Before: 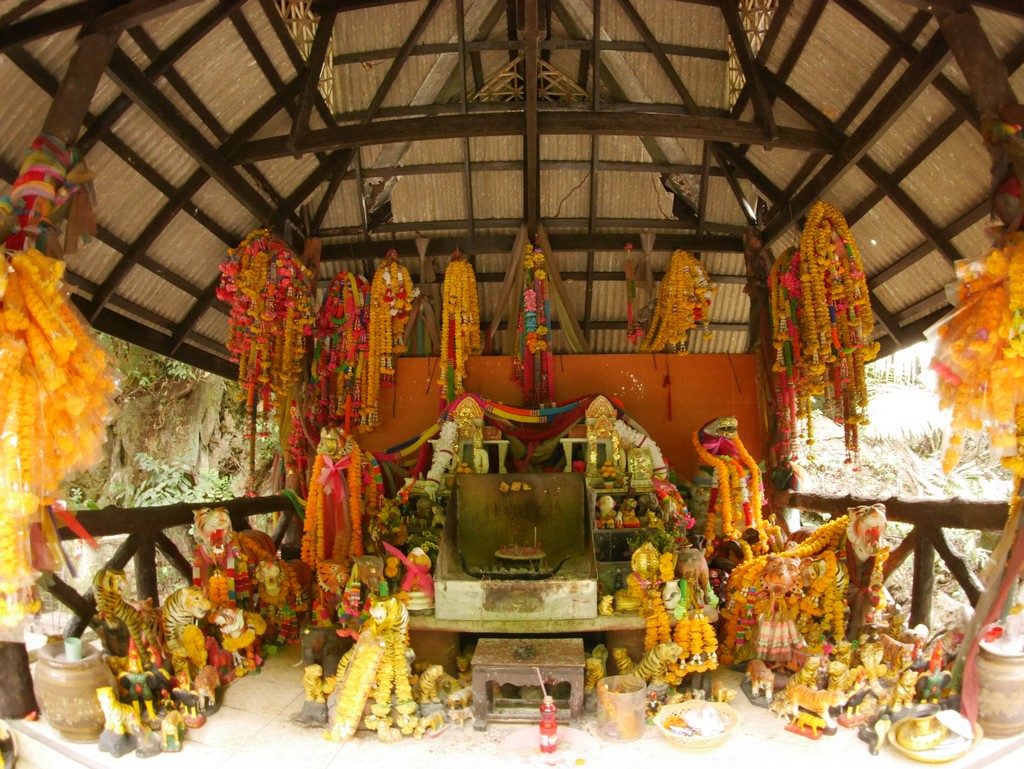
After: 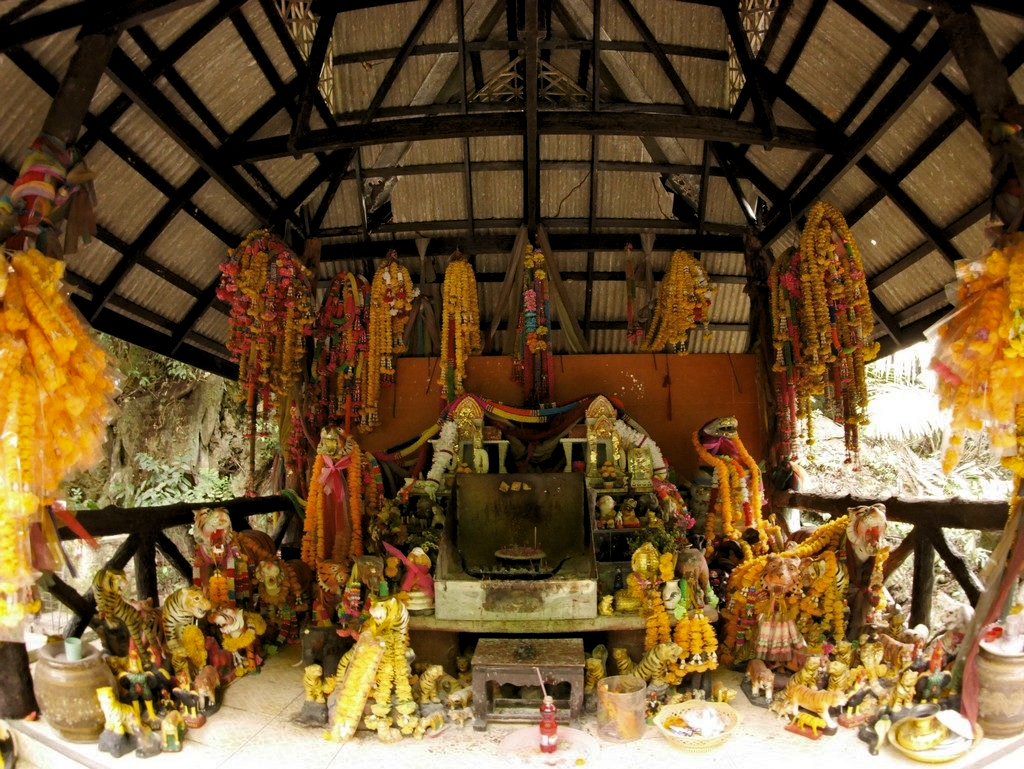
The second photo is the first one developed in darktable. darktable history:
haze removal: strength 0.29, distance 0.25, compatibility mode true, adaptive false
levels: levels [0.116, 0.574, 1]
